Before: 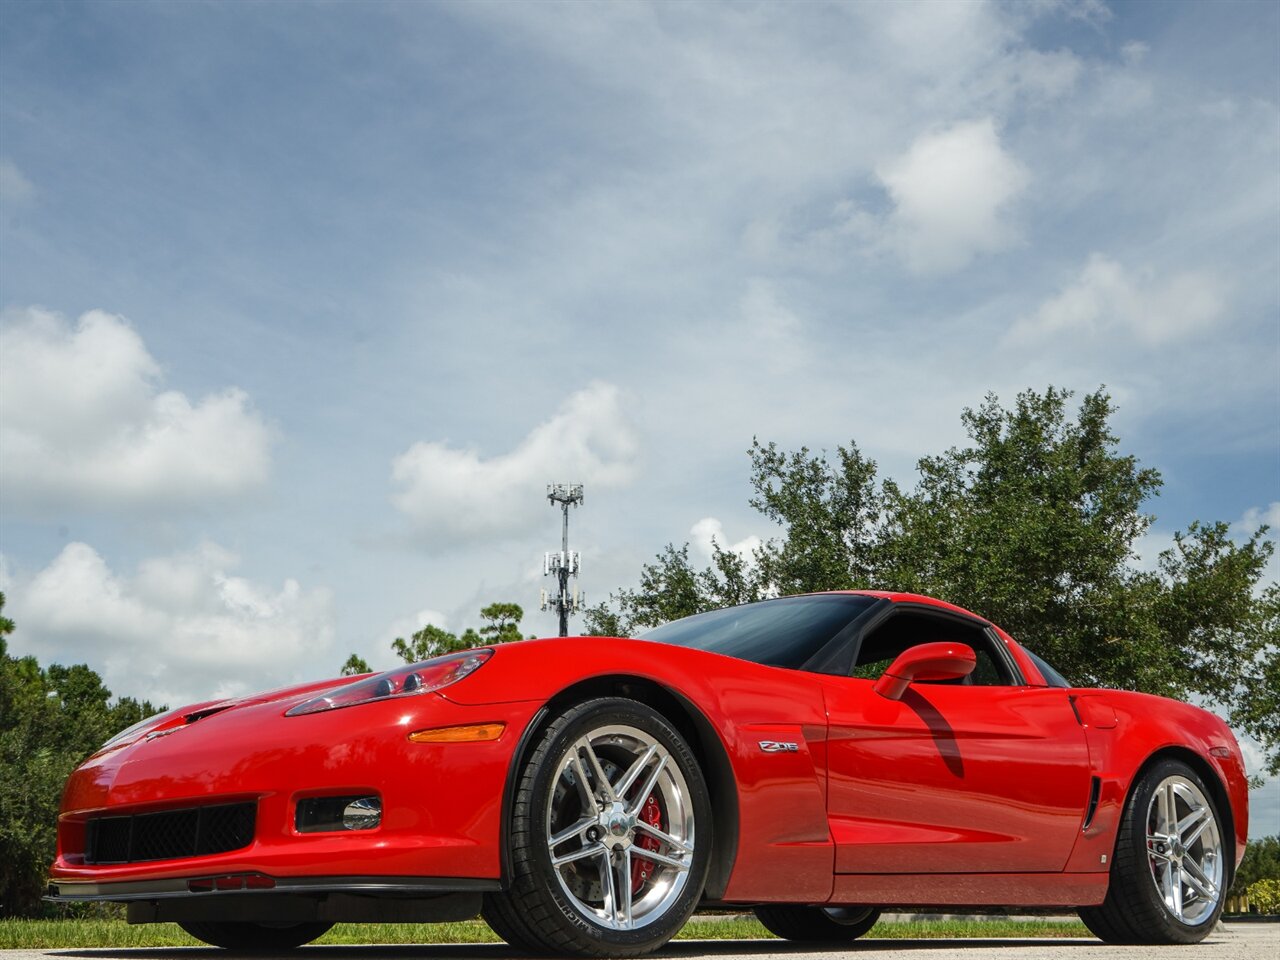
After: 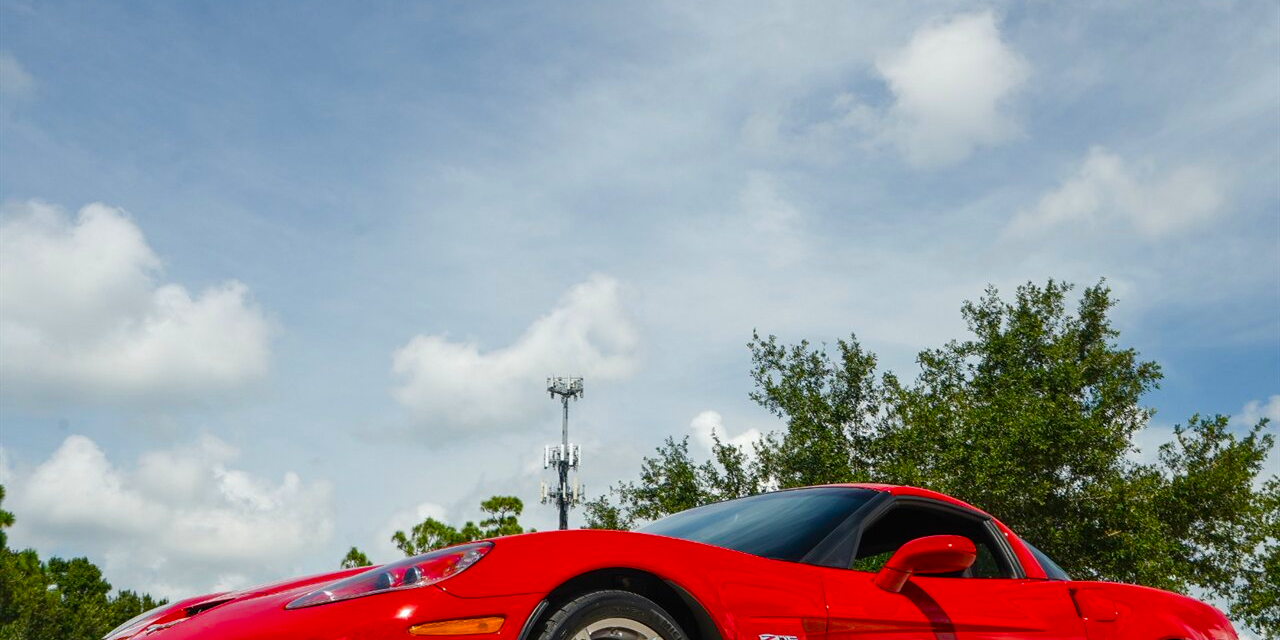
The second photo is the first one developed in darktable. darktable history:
crop: top 11.166%, bottom 22.168%
color balance rgb: perceptual saturation grading › global saturation 20%, perceptual saturation grading › highlights 2.68%, perceptual saturation grading › shadows 50%
